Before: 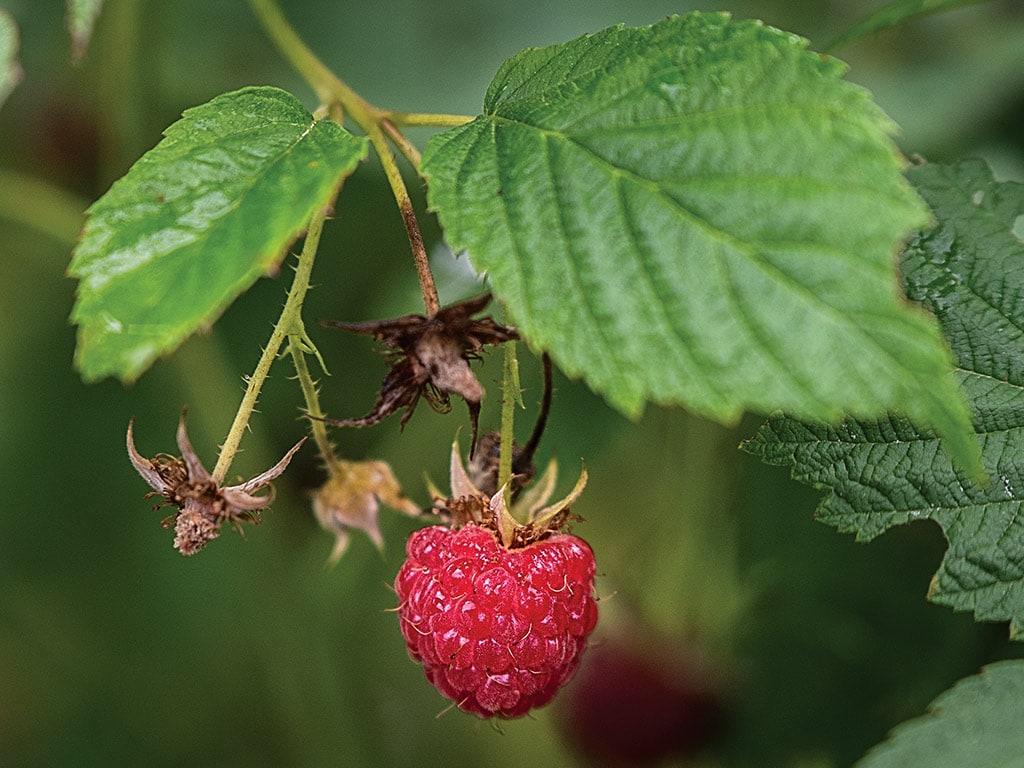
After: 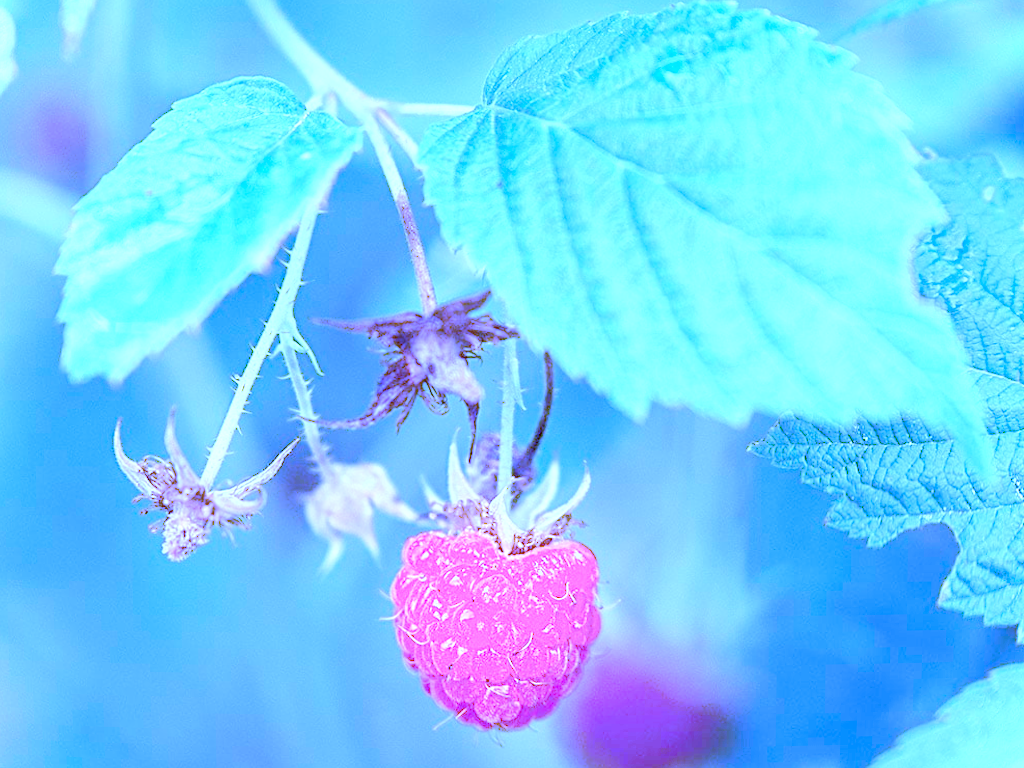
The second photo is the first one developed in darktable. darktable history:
lens correction: scale 1.04, crop 1.53, focal 34.9, aperture 8, distance 1000, camera "X-T50", lens "Sigma 18-50mm F2.8 DC DN | Contemporary 021"
exposure "scene-referred default": black level correction 0, exposure 0.7 EV, compensate exposure bias true, compensate highlight preservation false
color calibration: illuminant as shot in camera, x 0.462, y 0.419, temperature 2651.64 K
white balance: red 1.258, blue 3.096
